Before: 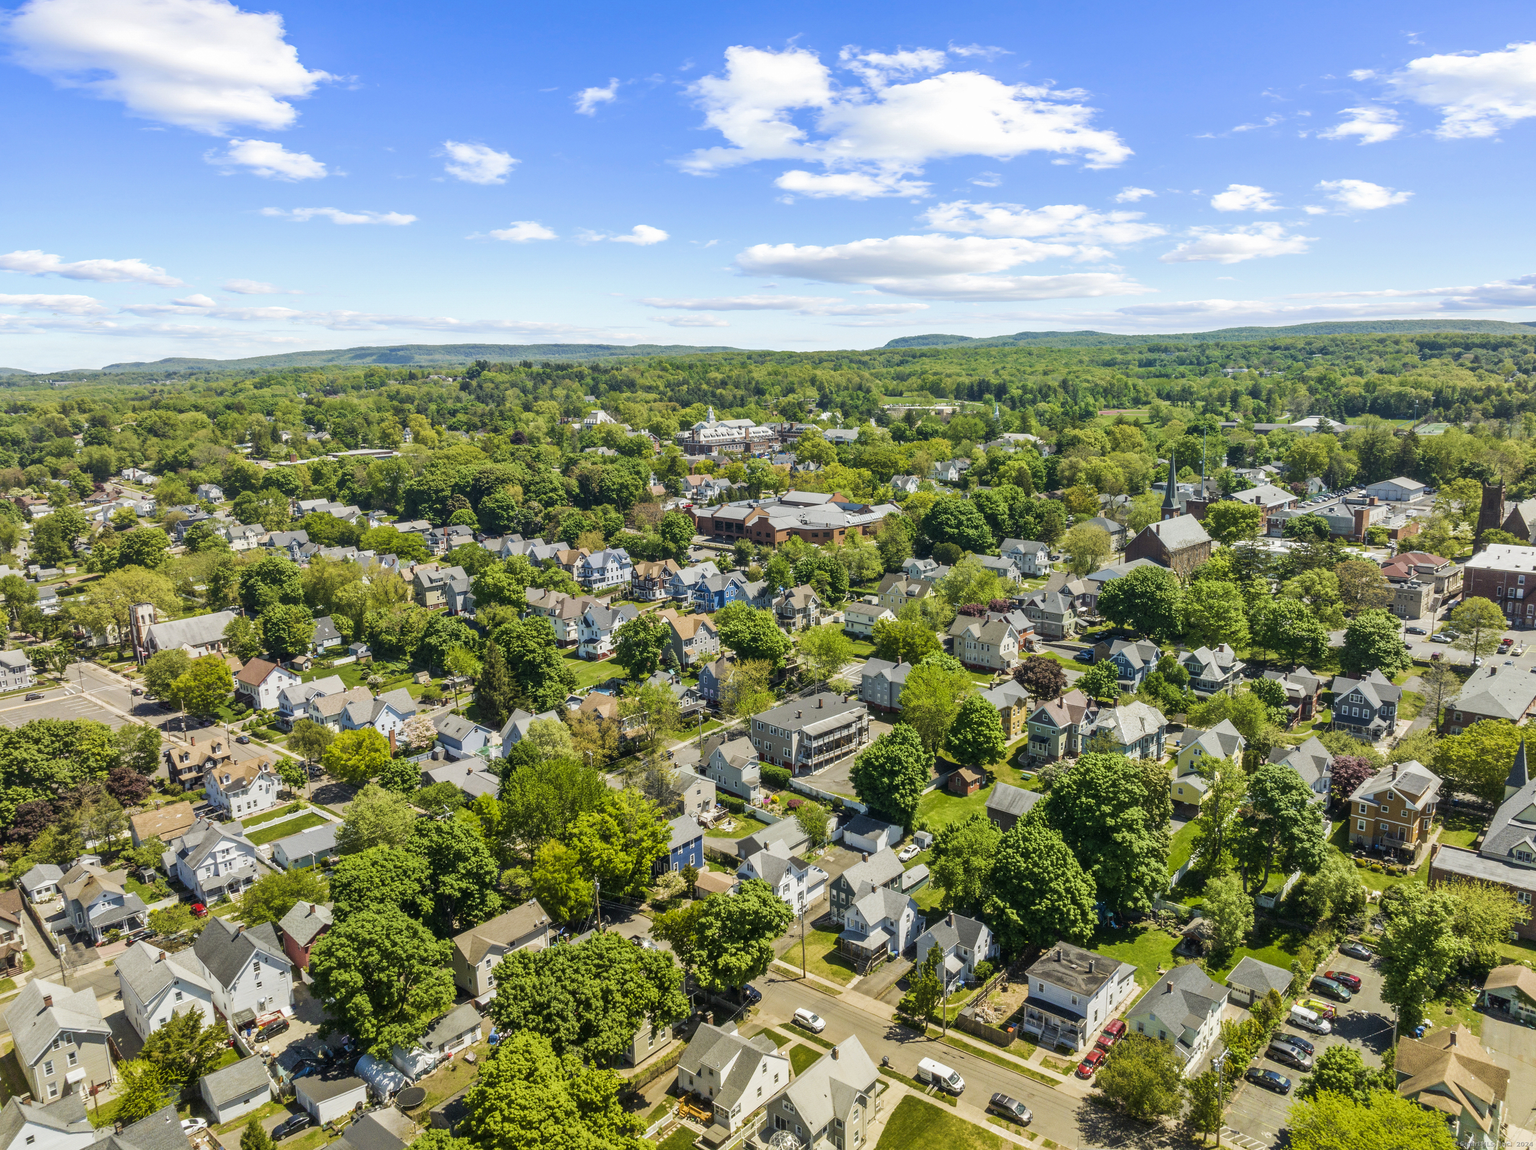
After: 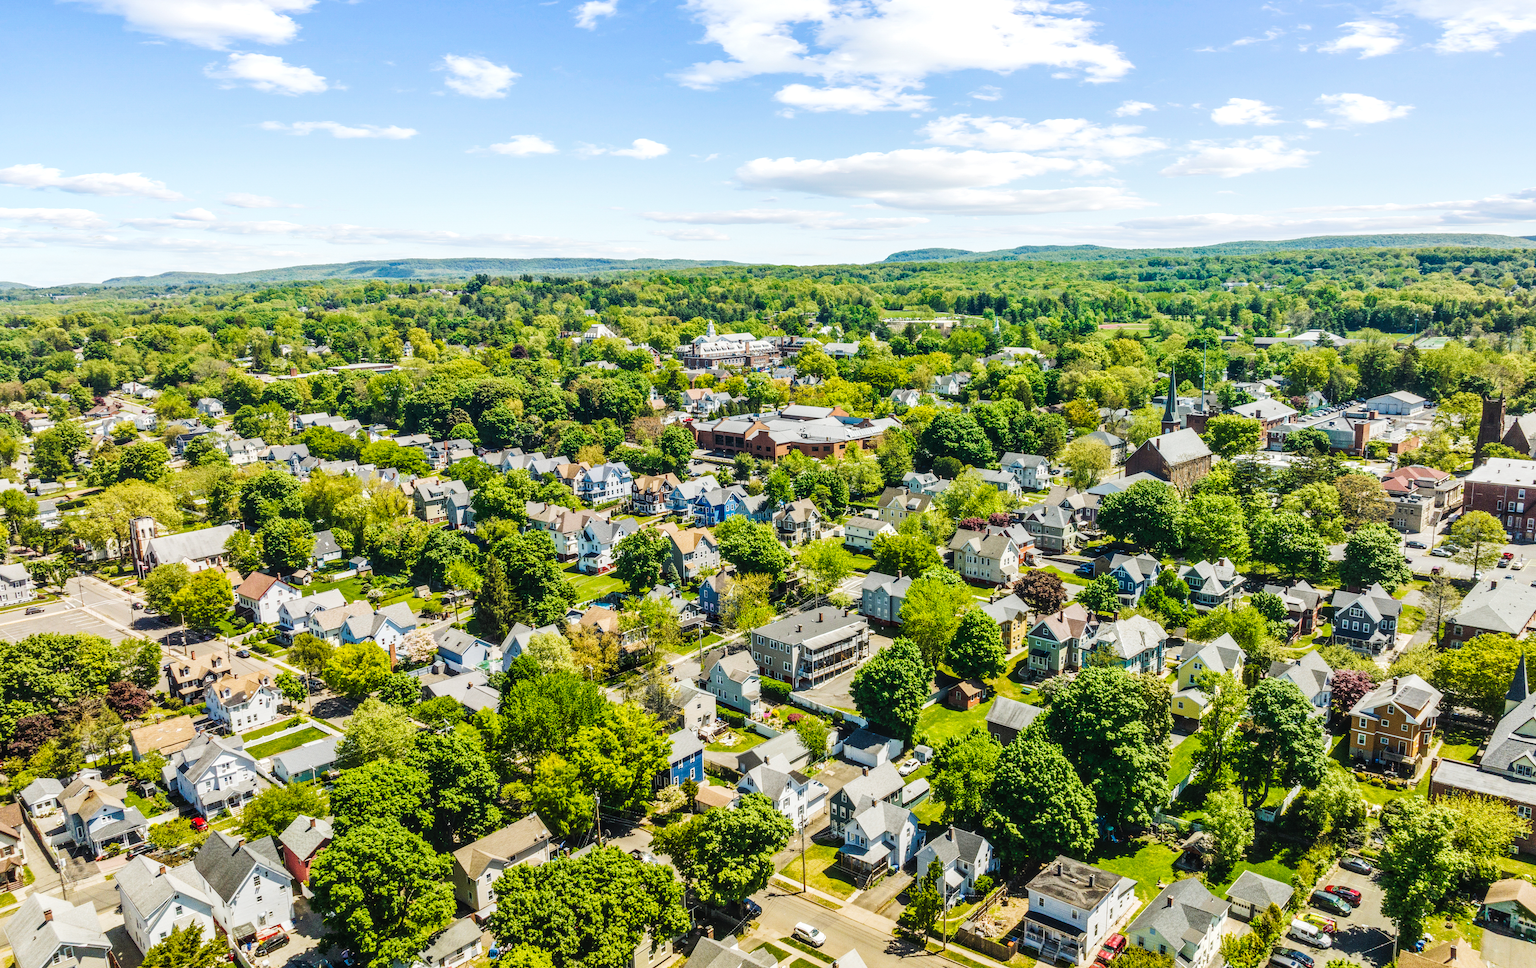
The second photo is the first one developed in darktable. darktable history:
local contrast: on, module defaults
tone curve: curves: ch0 [(0, 0.023) (0.103, 0.087) (0.295, 0.297) (0.445, 0.531) (0.553, 0.665) (0.735, 0.843) (0.994, 1)]; ch1 [(0, 0) (0.414, 0.395) (0.447, 0.447) (0.485, 0.5) (0.512, 0.524) (0.542, 0.581) (0.581, 0.632) (0.646, 0.715) (1, 1)]; ch2 [(0, 0) (0.369, 0.388) (0.449, 0.431) (0.478, 0.471) (0.516, 0.517) (0.579, 0.624) (0.674, 0.775) (1, 1)], preserve colors none
crop: top 7.558%, bottom 8.226%
